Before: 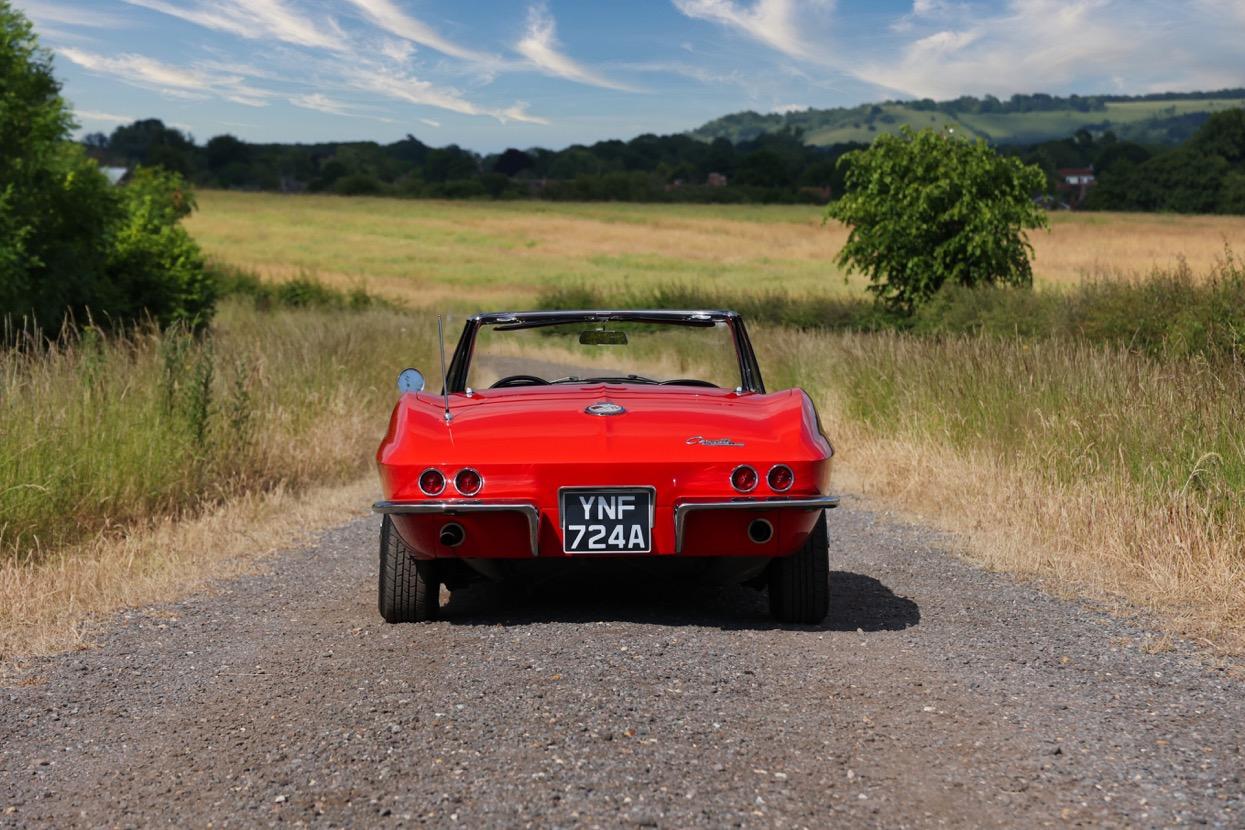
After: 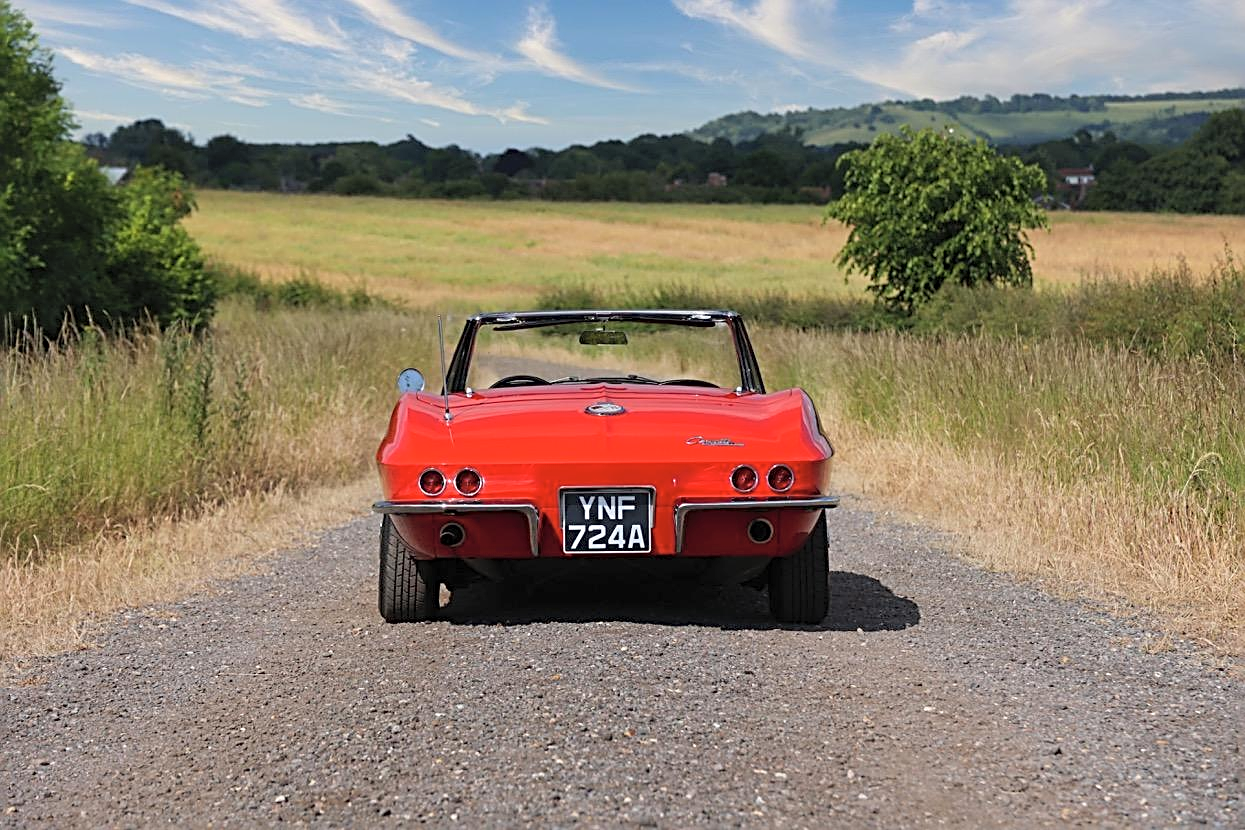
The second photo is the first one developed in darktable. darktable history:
sharpen: radius 2.652, amount 0.668
contrast brightness saturation: brightness 0.128
